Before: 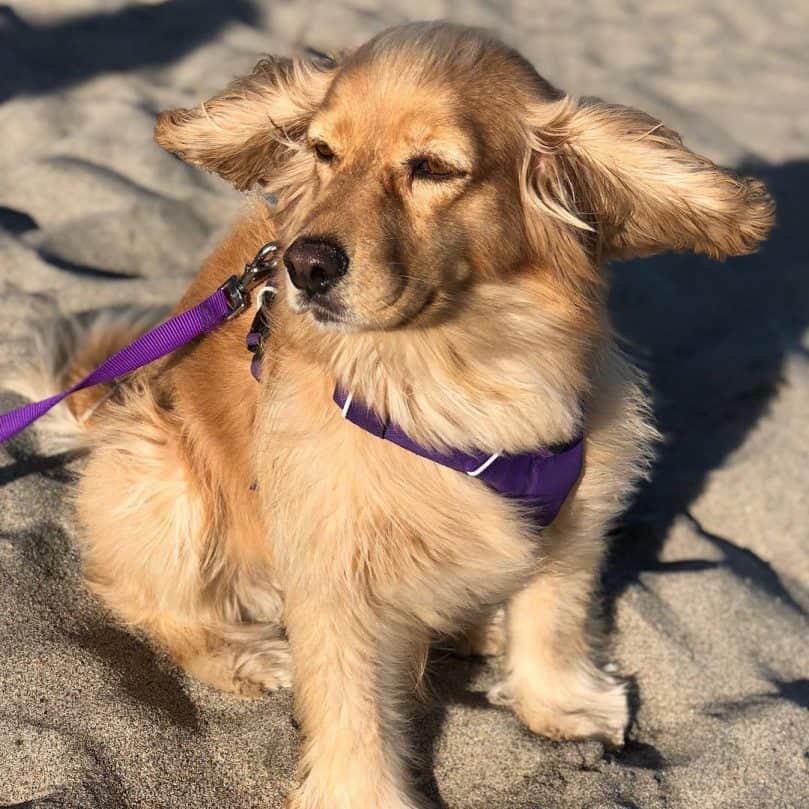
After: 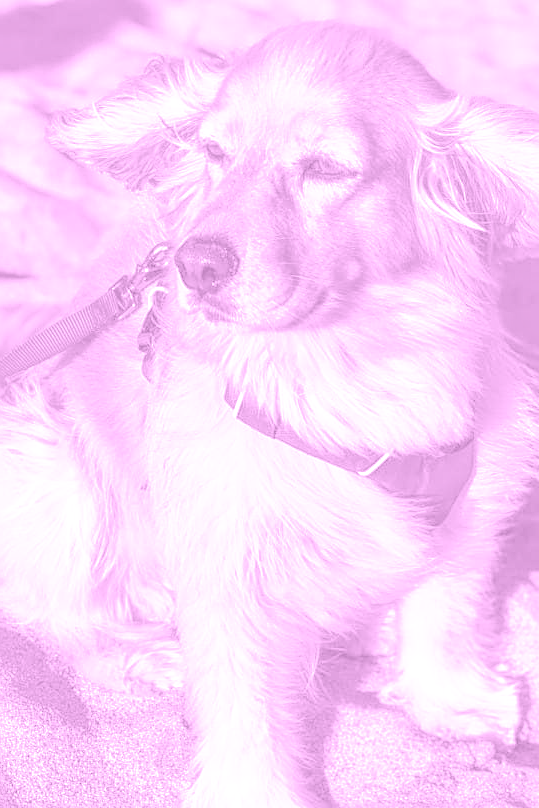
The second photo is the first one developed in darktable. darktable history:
crop and rotate: left 13.537%, right 19.796%
tone equalizer: -8 EV 0.25 EV, -7 EV 0.417 EV, -6 EV 0.417 EV, -5 EV 0.25 EV, -3 EV -0.25 EV, -2 EV -0.417 EV, -1 EV -0.417 EV, +0 EV -0.25 EV, edges refinement/feathering 500, mask exposure compensation -1.57 EV, preserve details guided filter
exposure: black level correction 0.001, exposure 1.398 EV, compensate exposure bias true, compensate highlight preservation false
sharpen: on, module defaults
colorize: hue 331.2°, saturation 75%, source mix 30.28%, lightness 70.52%, version 1
local contrast: detail 144%
